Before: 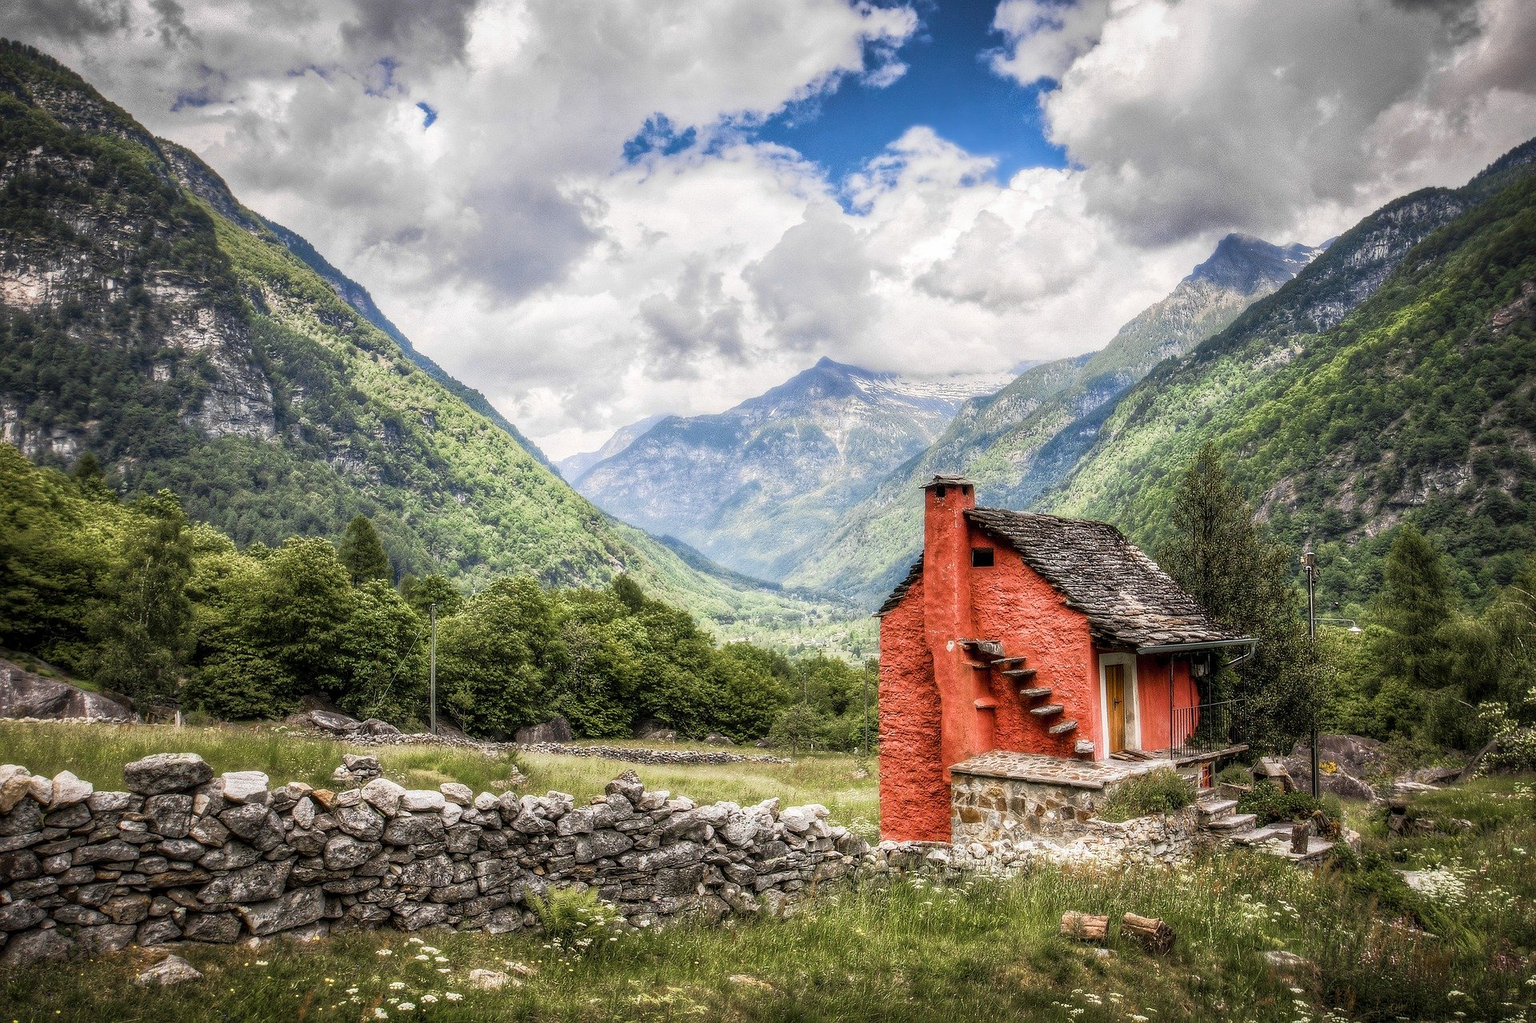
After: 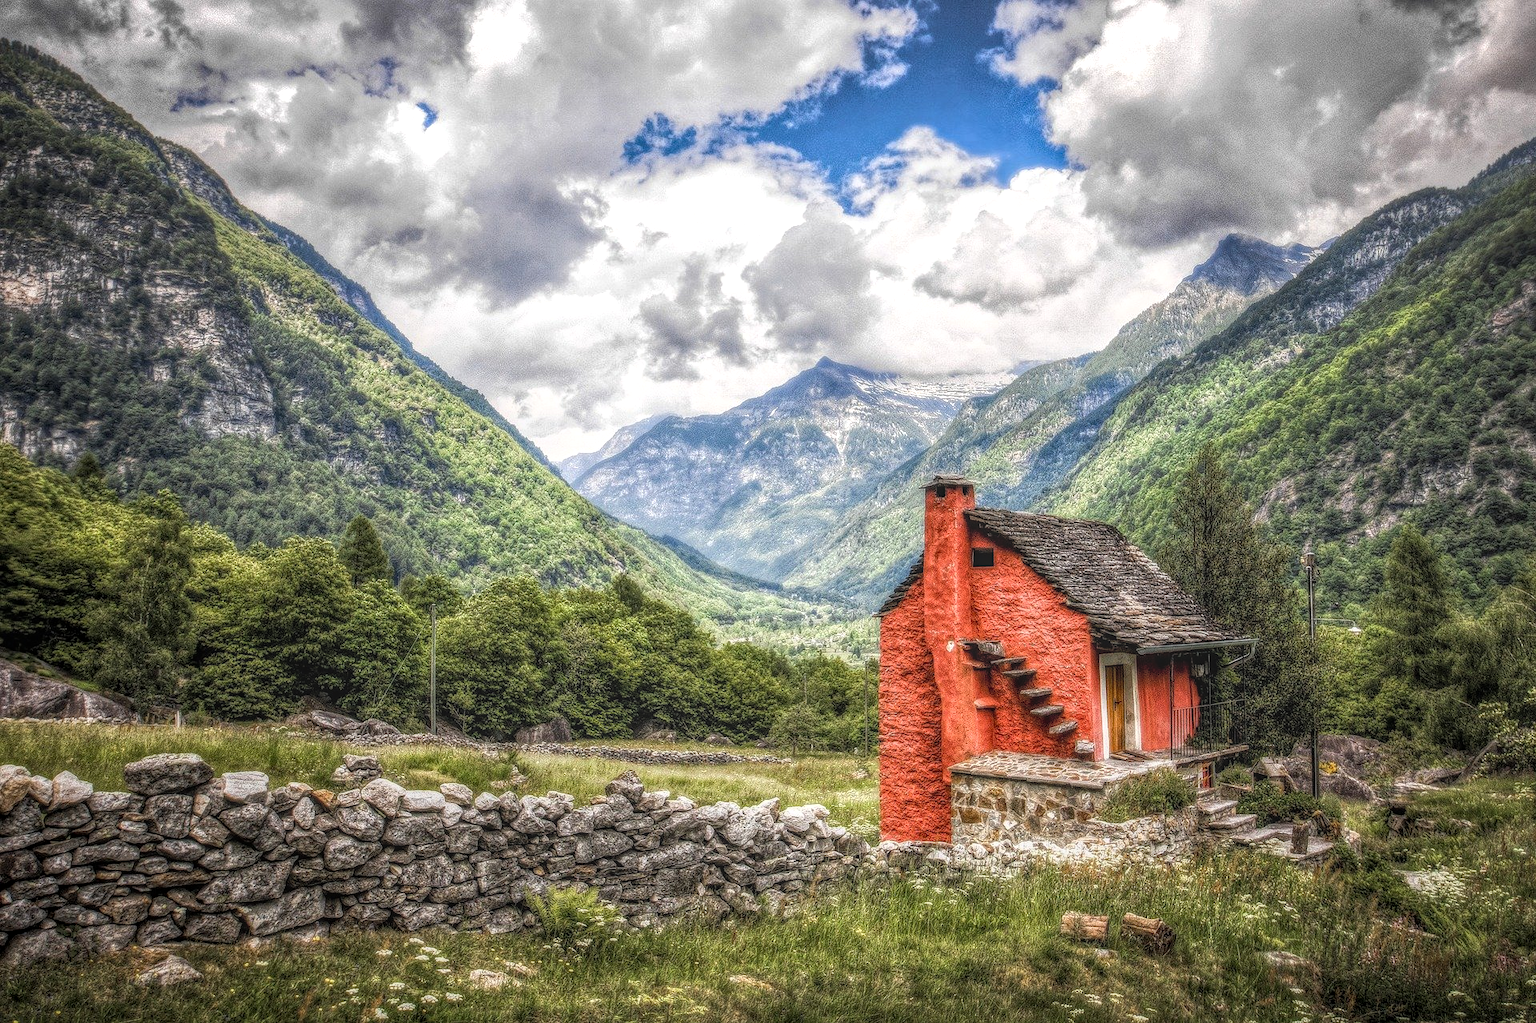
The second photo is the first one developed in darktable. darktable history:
local contrast: highlights 20%, shadows 30%, detail 201%, midtone range 0.2
tone equalizer: -8 EV -0.447 EV, -7 EV -0.399 EV, -6 EV -0.296 EV, -5 EV -0.228 EV, -3 EV 0.211 EV, -2 EV 0.362 EV, -1 EV 0.37 EV, +0 EV 0.389 EV, edges refinement/feathering 500, mask exposure compensation -1.57 EV, preserve details no
